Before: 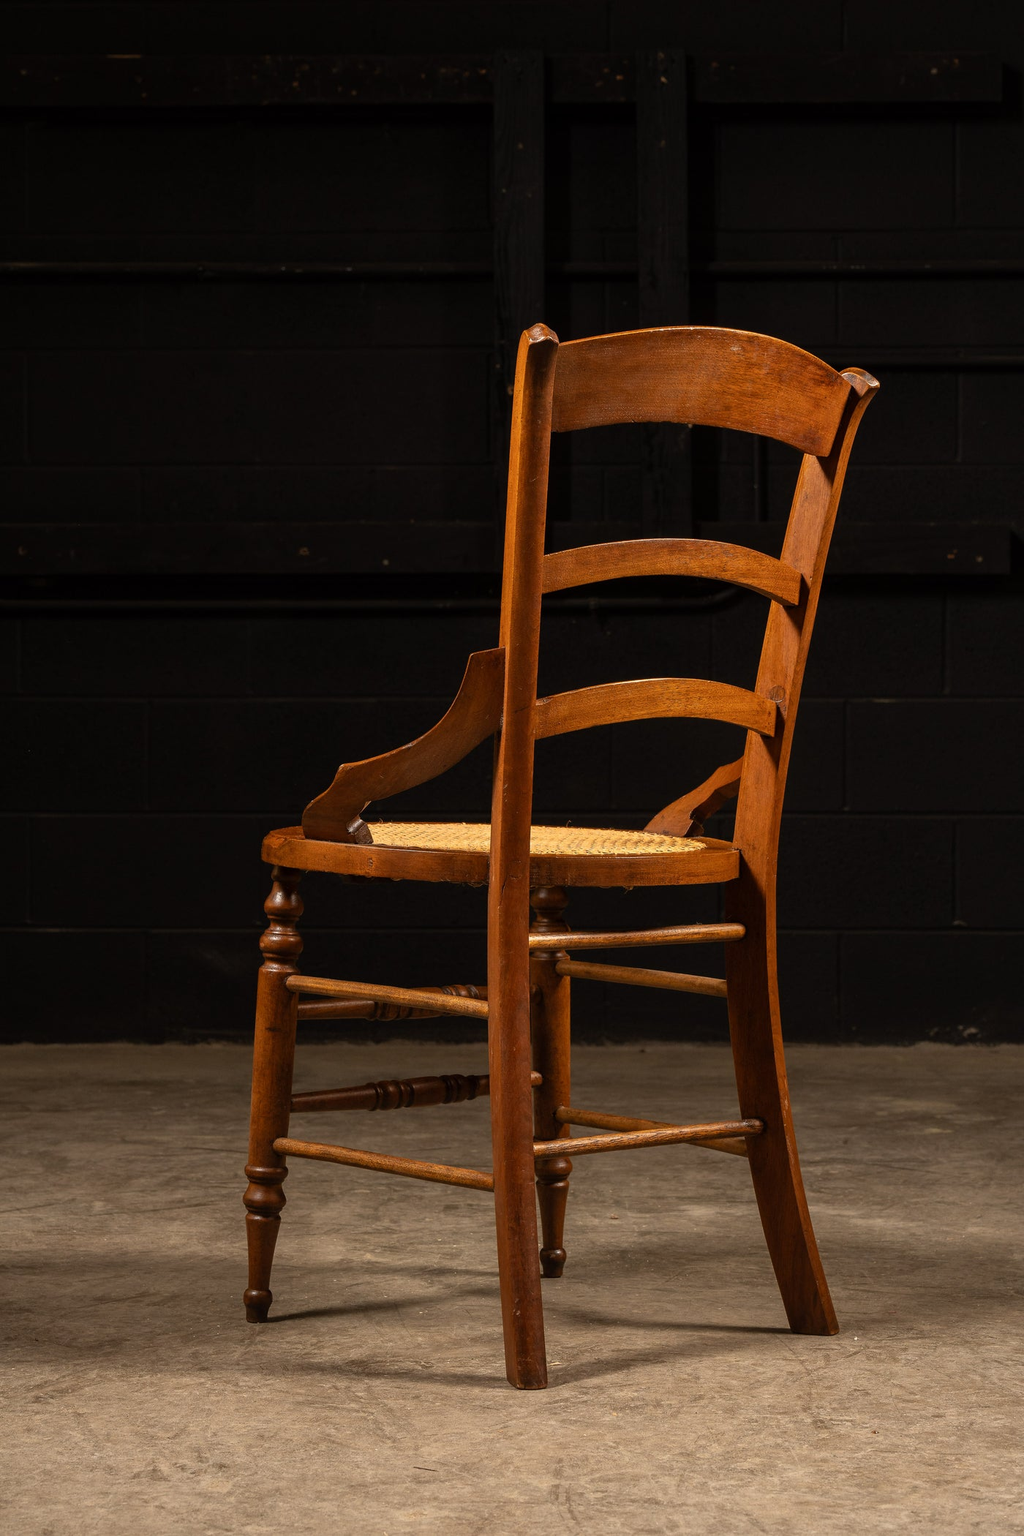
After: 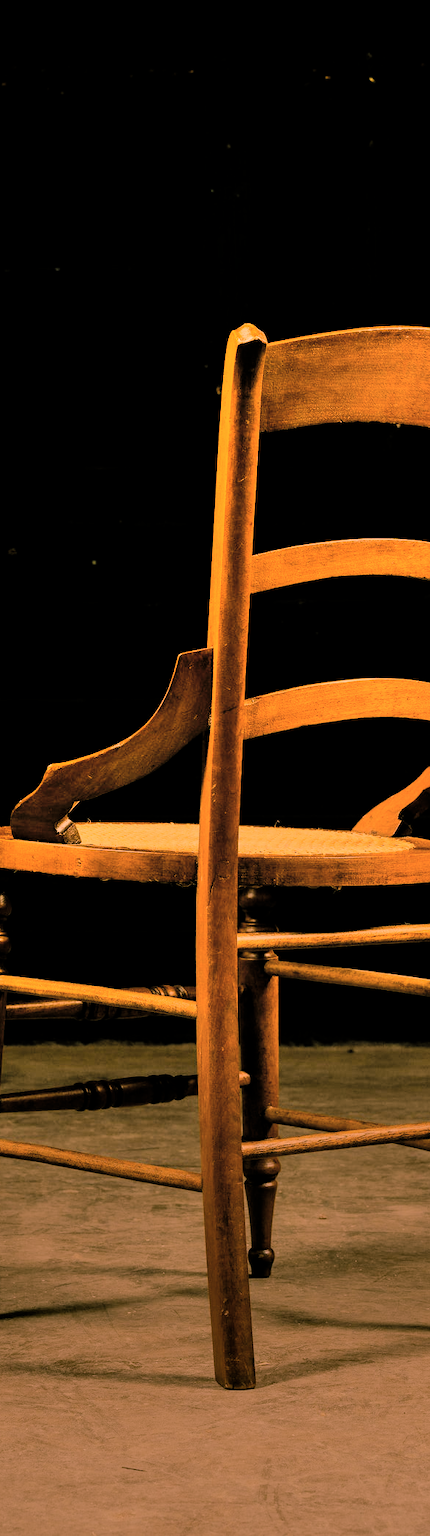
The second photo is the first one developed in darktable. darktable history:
crop: left 28.506%, right 29.384%
shadows and highlights: shadows 59.33, highlights color adjustment 49.14%, soften with gaussian
tone equalizer: -8 EV -0.03 EV, -7 EV 0.013 EV, -6 EV -0.005 EV, -5 EV 0.009 EV, -4 EV -0.029 EV, -3 EV -0.238 EV, -2 EV -0.659 EV, -1 EV -0.968 EV, +0 EV -0.945 EV, edges refinement/feathering 500, mask exposure compensation -1.57 EV, preserve details no
exposure: compensate highlight preservation false
color correction: highlights a* 39.92, highlights b* 39.78, saturation 0.693
color balance rgb: shadows lift › chroma 11.87%, shadows lift › hue 133.02°, perceptual saturation grading › global saturation 20.525%, perceptual saturation grading › highlights -19.749%, perceptual saturation grading › shadows 29.902%
filmic rgb: black relative exposure -7.73 EV, white relative exposure 4.43 EV, threshold 5.95 EV, target black luminance 0%, hardness 3.76, latitude 50.8%, contrast 1.067, highlights saturation mix 9.09%, shadows ↔ highlights balance -0.241%, enable highlight reconstruction true
